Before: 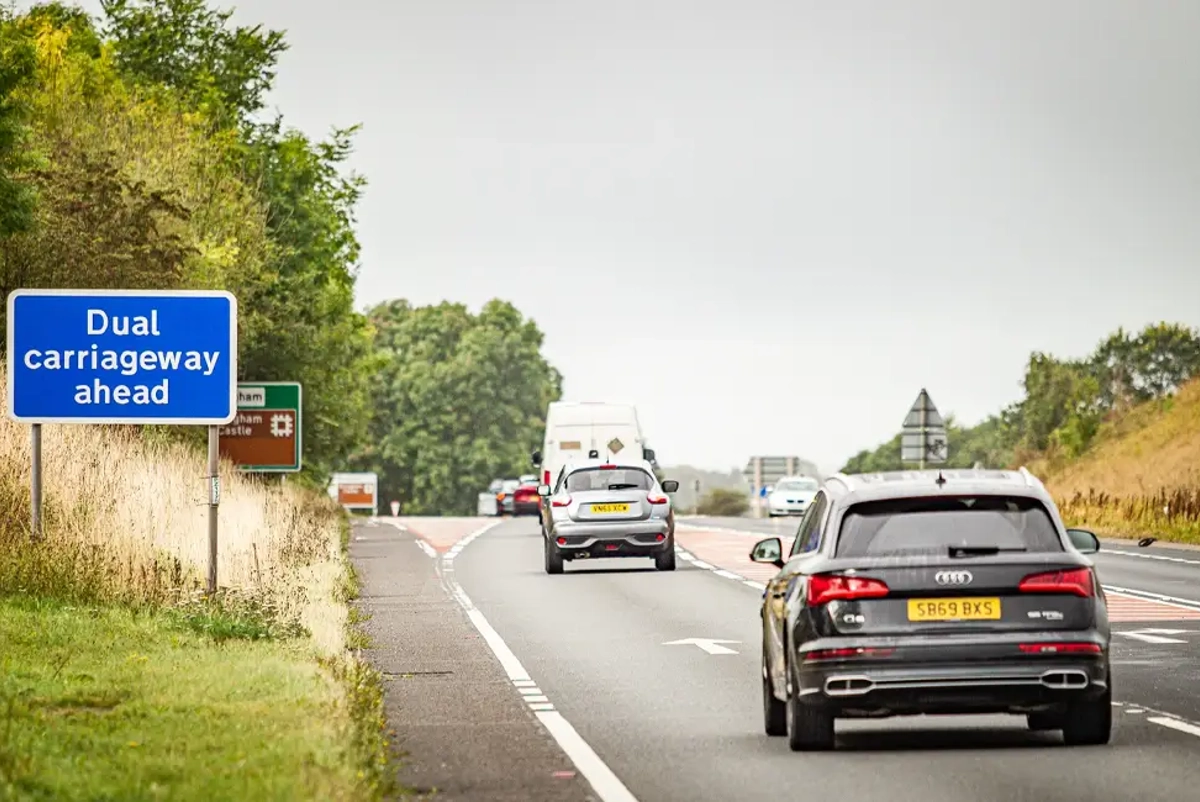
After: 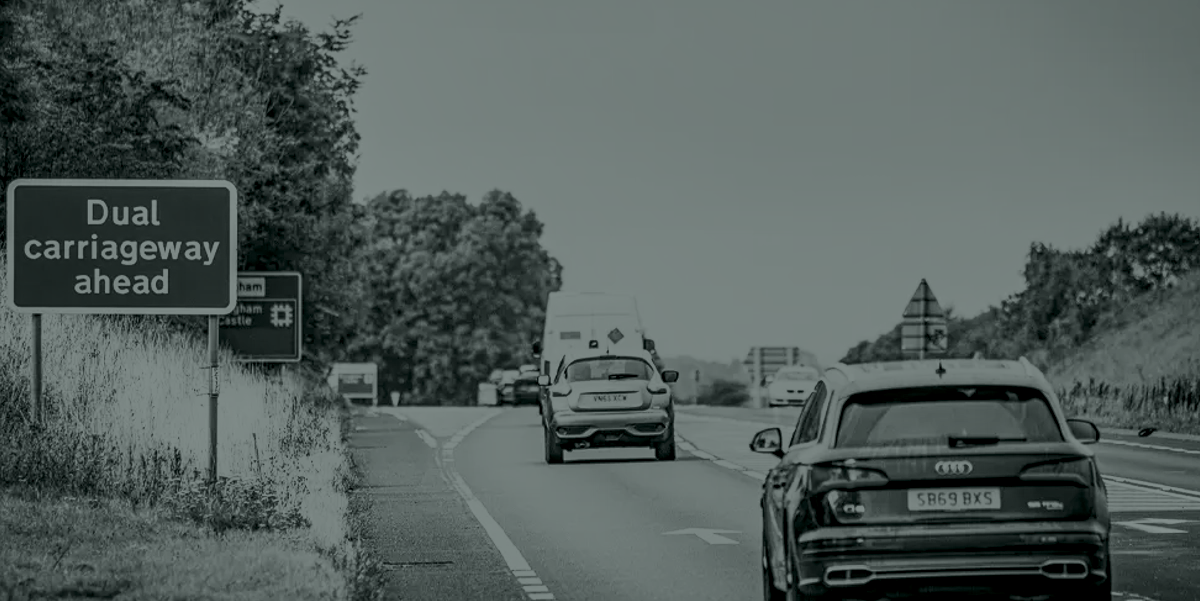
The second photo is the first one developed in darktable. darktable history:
crop: top 13.819%, bottom 11.169%
tone equalizer: -8 EV -0.417 EV, -7 EV -0.389 EV, -6 EV -0.333 EV, -5 EV -0.222 EV, -3 EV 0.222 EV, -2 EV 0.333 EV, -1 EV 0.389 EV, +0 EV 0.417 EV, edges refinement/feathering 500, mask exposure compensation -1.57 EV, preserve details no
colorize: hue 90°, saturation 19%, lightness 1.59%, version 1
exposure: exposure 1 EV, compensate highlight preservation false
color balance rgb: shadows lift › chroma 11.71%, shadows lift › hue 133.46°, power › chroma 2.15%, power › hue 166.83°, highlights gain › chroma 4%, highlights gain › hue 200.2°, perceptual saturation grading › global saturation 18.05%
local contrast: detail 160%
contrast brightness saturation: contrast -0.1, brightness 0.05, saturation 0.08
